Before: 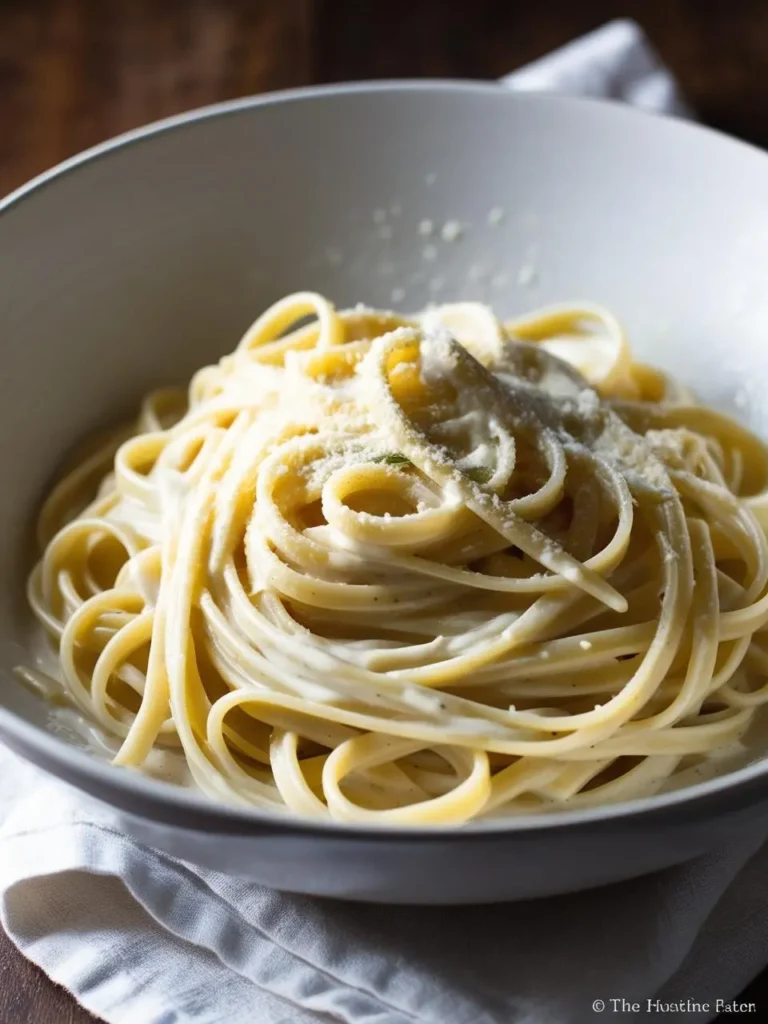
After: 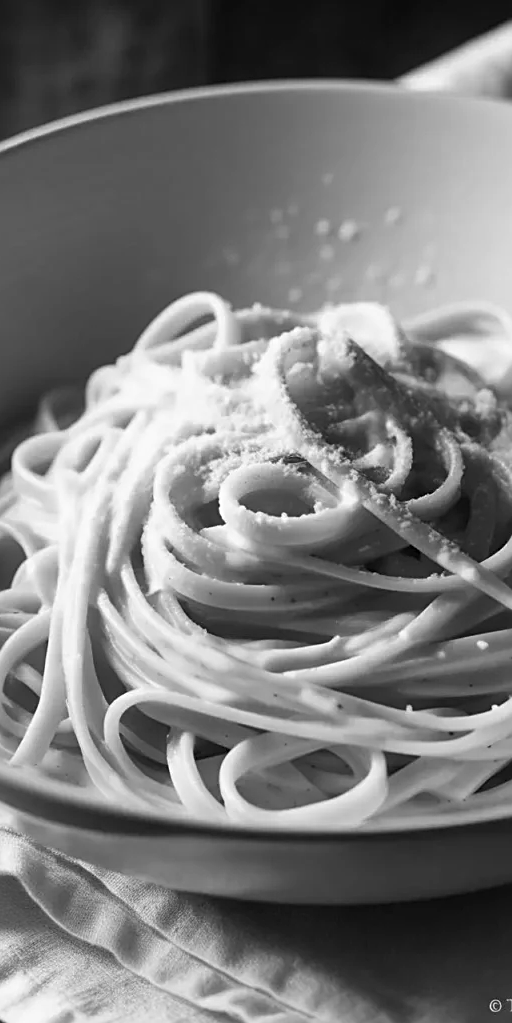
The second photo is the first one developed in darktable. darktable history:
crop and rotate: left 13.434%, right 19.889%
sharpen: on, module defaults
color calibration: output gray [0.22, 0.42, 0.37, 0], illuminant as shot in camera, x 0.358, y 0.373, temperature 4628.91 K
